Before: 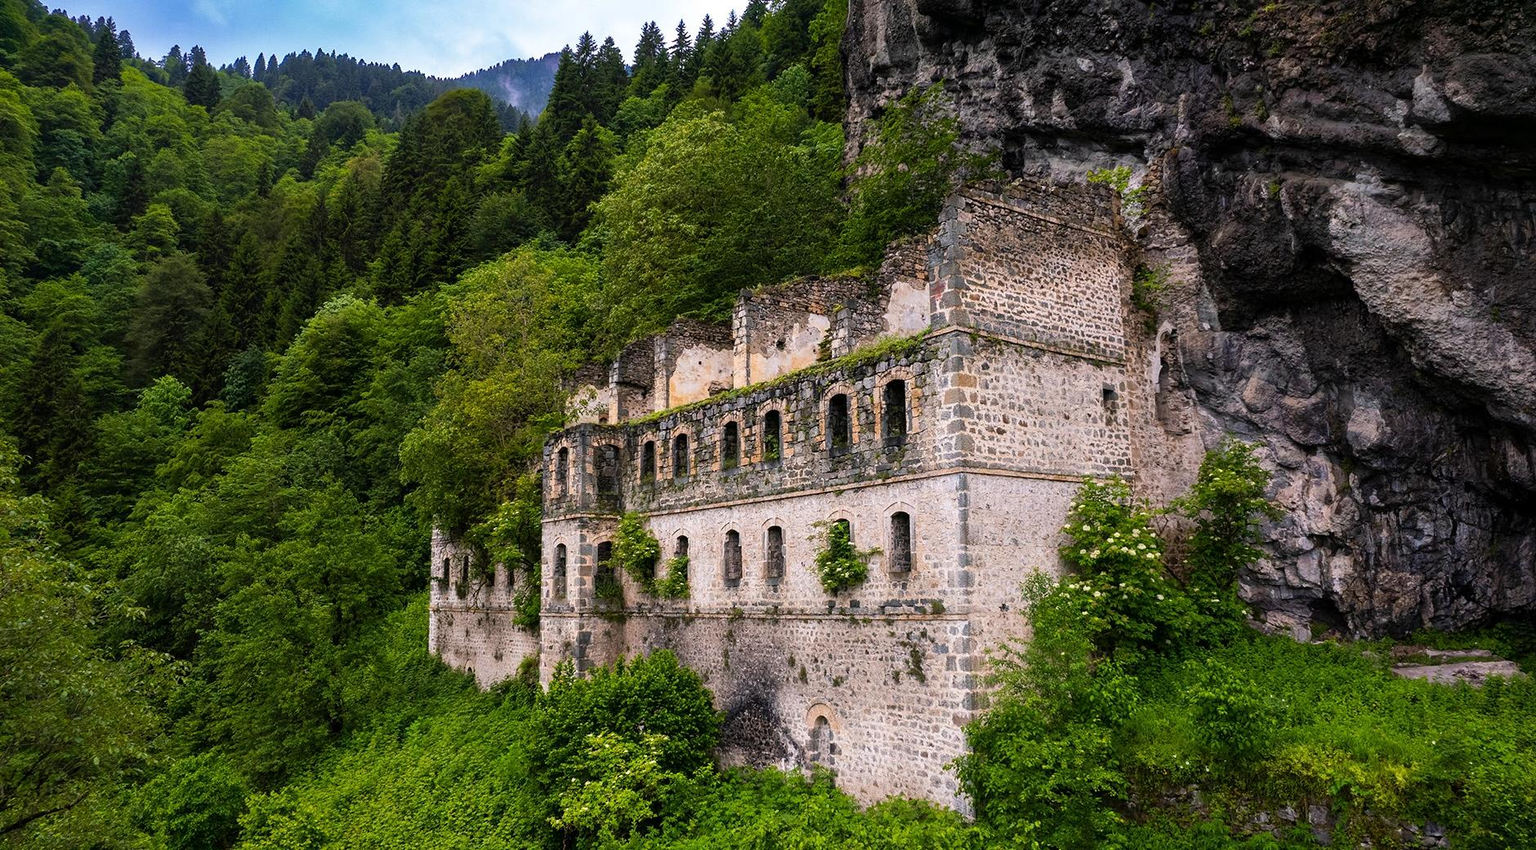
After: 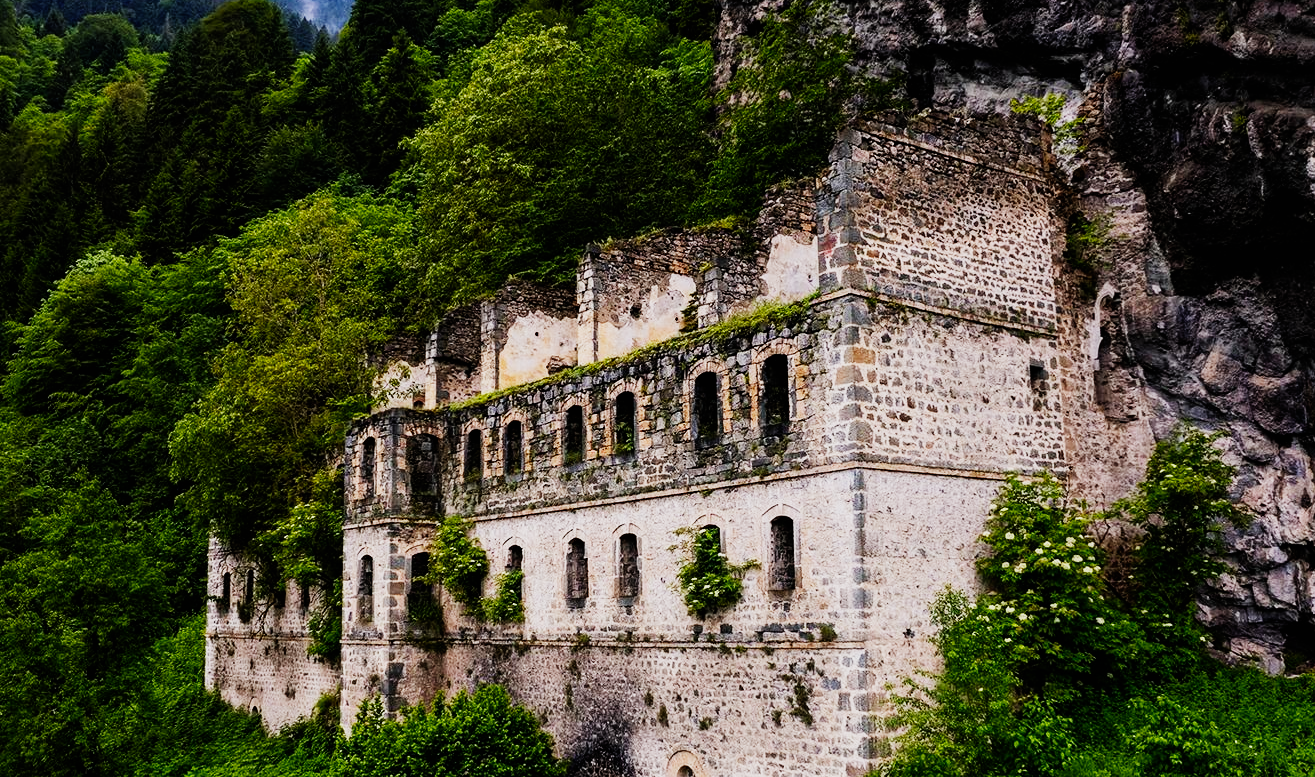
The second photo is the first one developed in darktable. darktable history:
crop and rotate: left 17.046%, top 10.659%, right 12.989%, bottom 14.553%
sigmoid: contrast 2, skew -0.2, preserve hue 0%, red attenuation 0.1, red rotation 0.035, green attenuation 0.1, green rotation -0.017, blue attenuation 0.15, blue rotation -0.052, base primaries Rec2020
white balance: emerald 1
